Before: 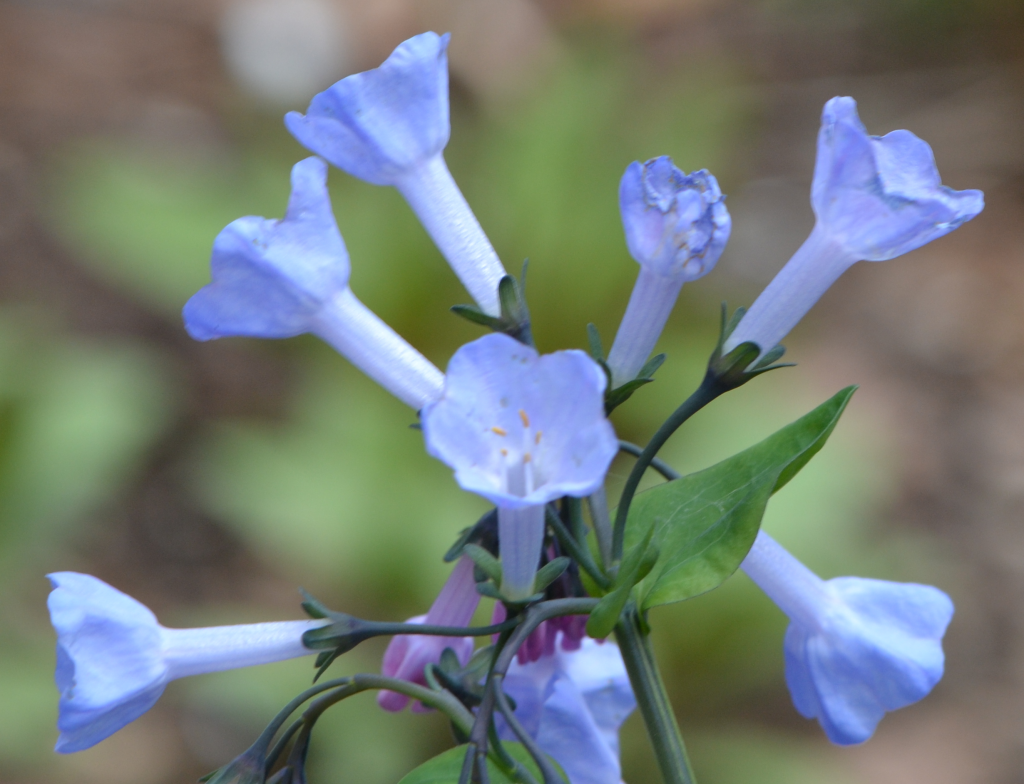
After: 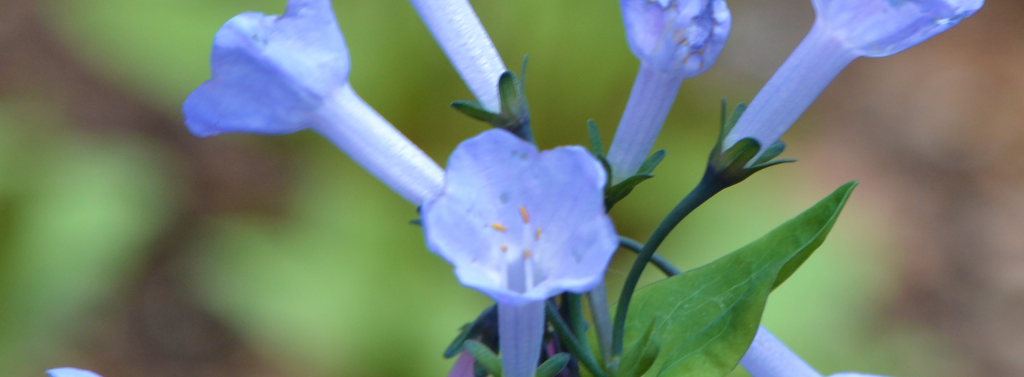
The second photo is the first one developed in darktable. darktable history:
crop and rotate: top 26.023%, bottom 25.88%
velvia: strength 44.83%
